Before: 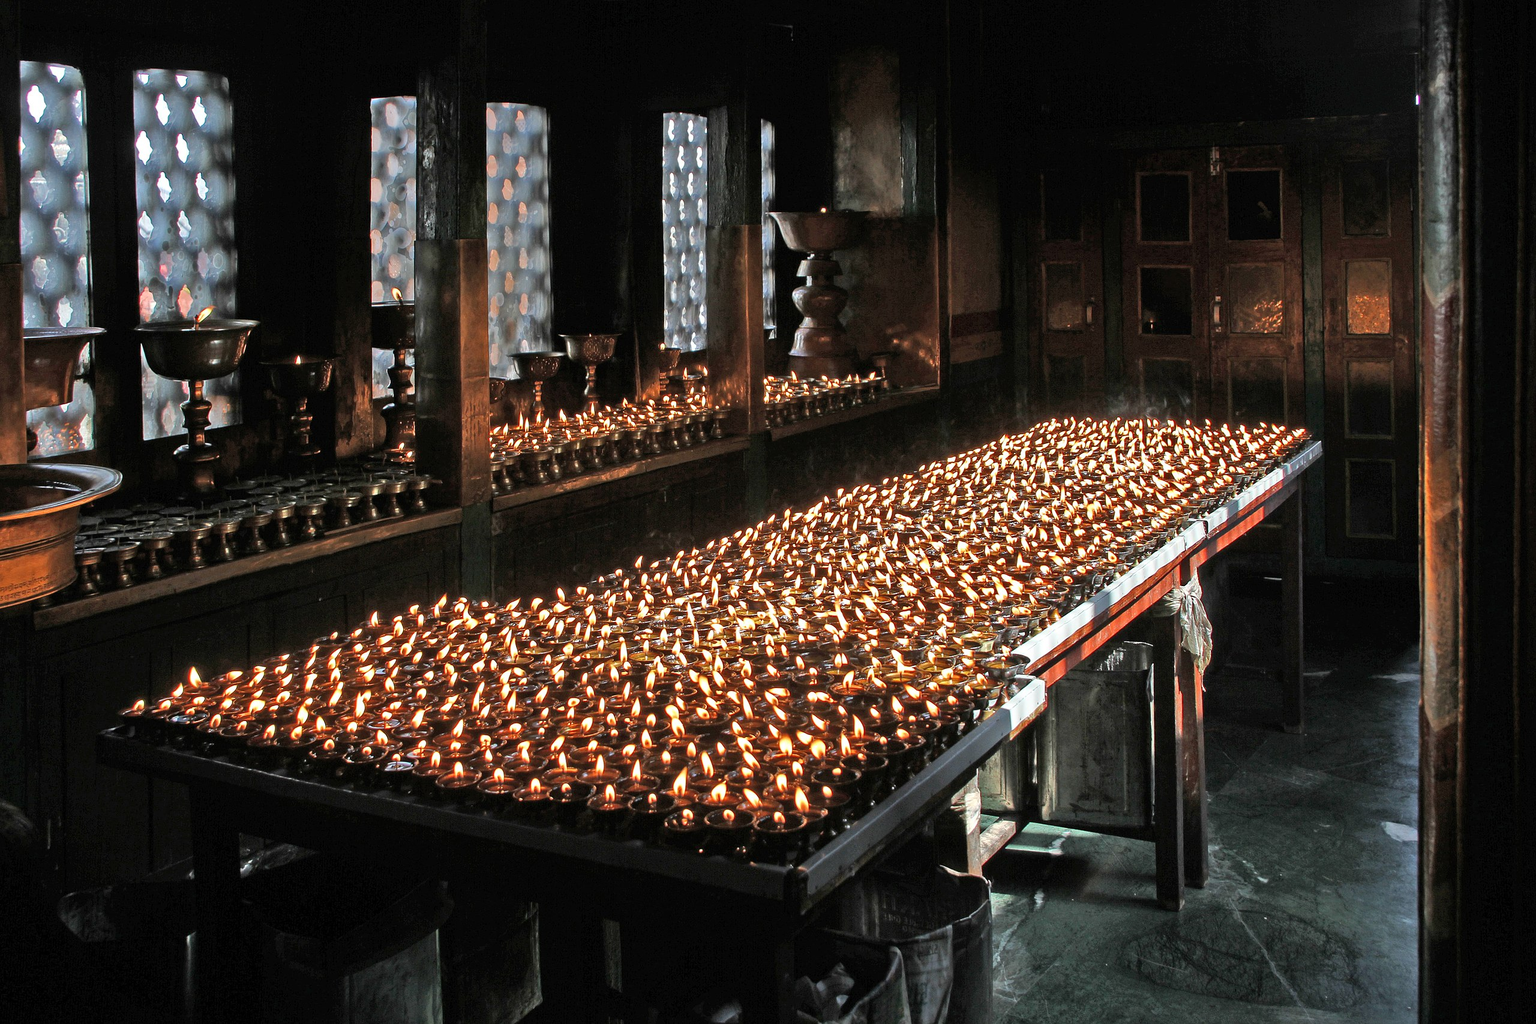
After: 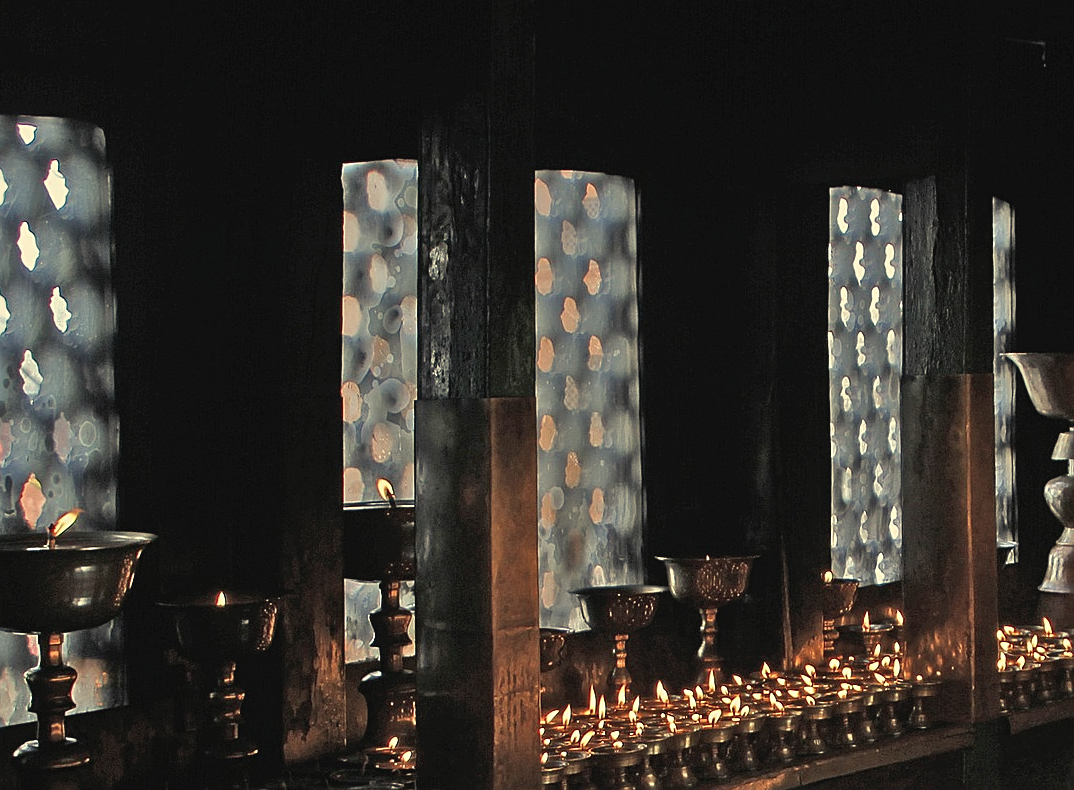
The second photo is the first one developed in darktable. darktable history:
sharpen: on, module defaults
color balance rgb: shadows lift › chroma 2%, shadows lift › hue 263°, highlights gain › chroma 8%, highlights gain › hue 84°, linear chroma grading › global chroma -15%, saturation formula JzAzBz (2021)
crop and rotate: left 10.817%, top 0.062%, right 47.194%, bottom 53.626%
contrast brightness saturation: contrast -0.08, brightness -0.04, saturation -0.11
local contrast: mode bilateral grid, contrast 100, coarseness 100, detail 91%, midtone range 0.2
